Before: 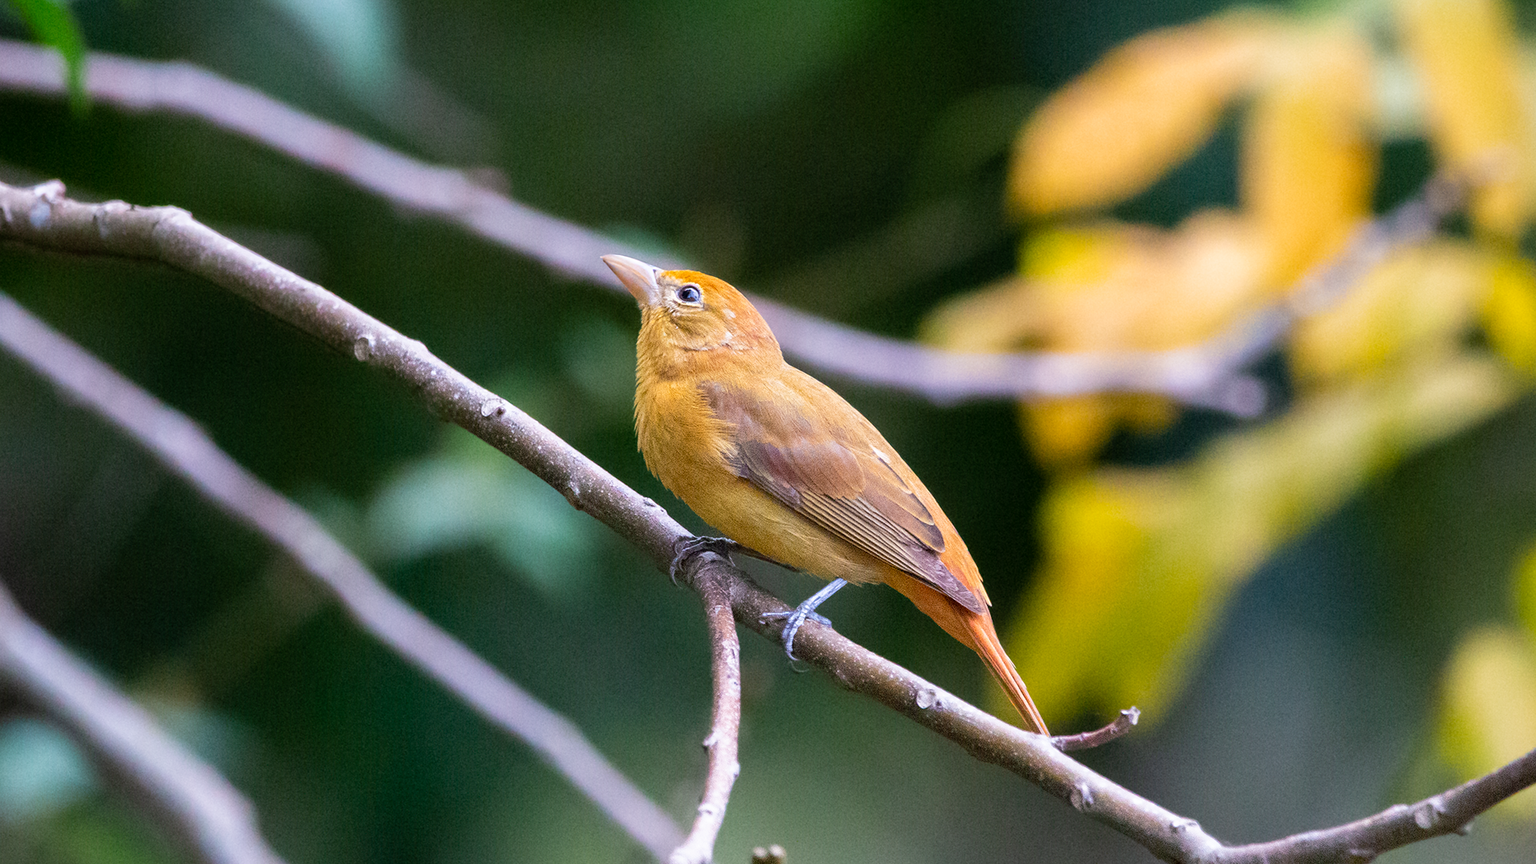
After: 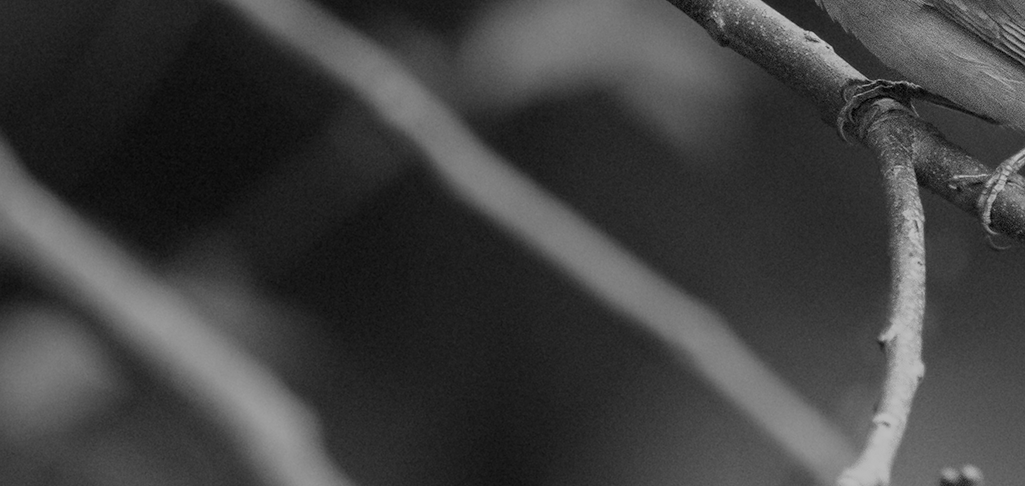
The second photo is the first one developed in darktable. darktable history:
monochrome: a 79.32, b 81.83, size 1.1
crop and rotate: top 54.778%, right 46.61%, bottom 0.159%
